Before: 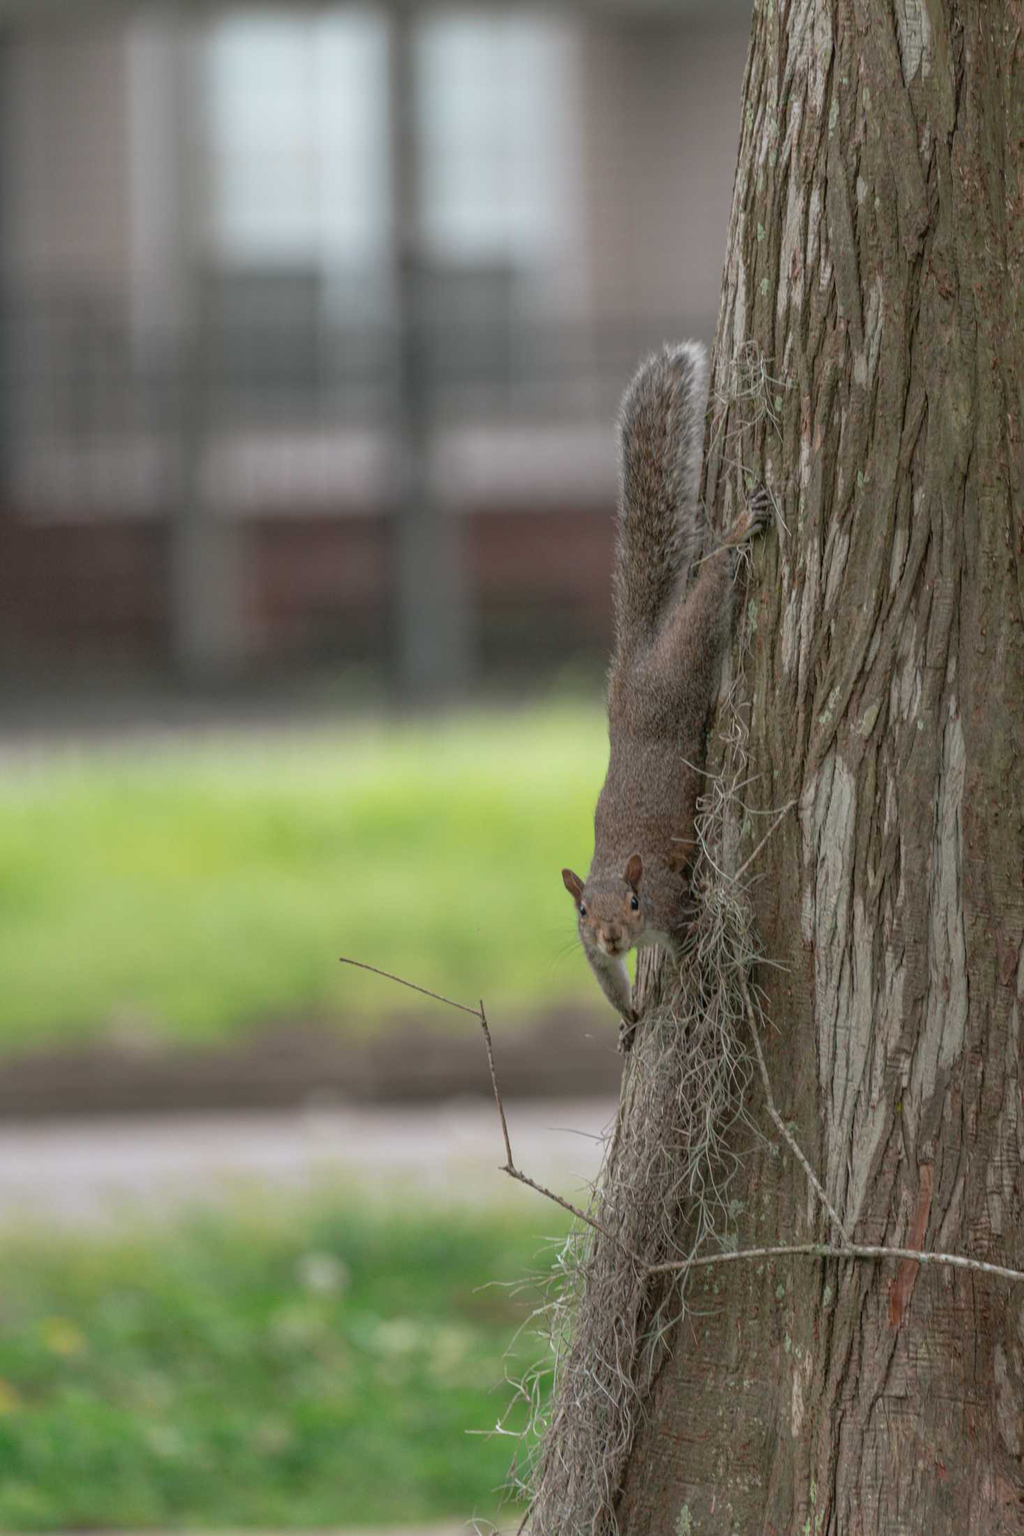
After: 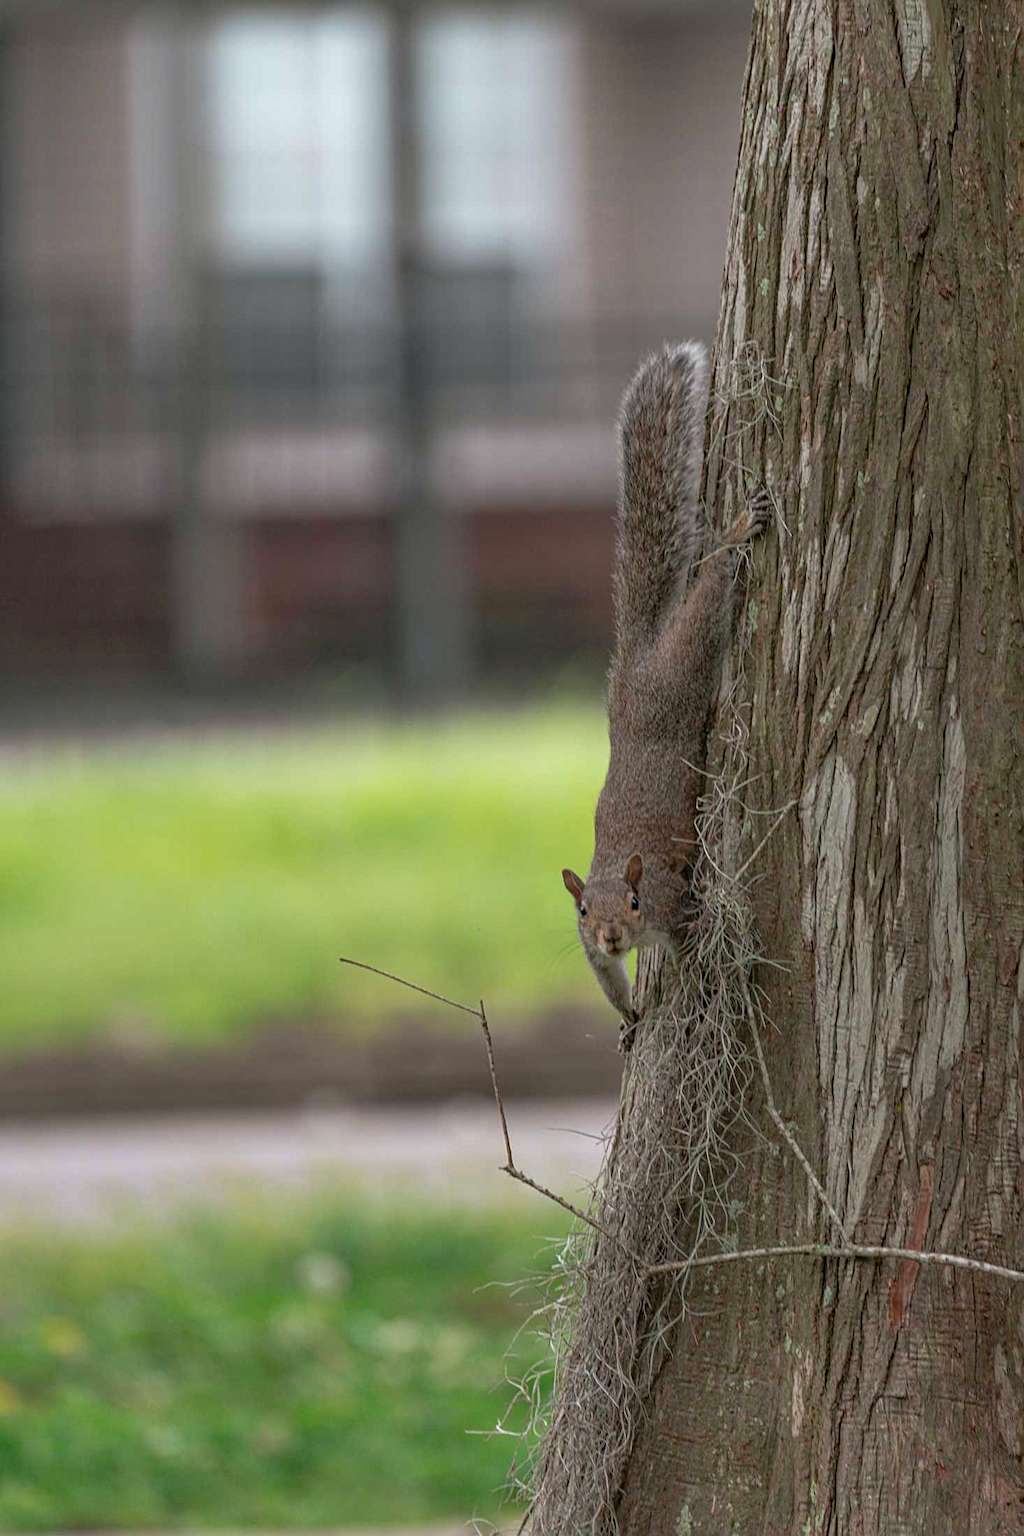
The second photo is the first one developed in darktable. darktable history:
haze removal: compatibility mode true, adaptive false
sharpen: radius 2.156, amount 0.381, threshold 0.225
